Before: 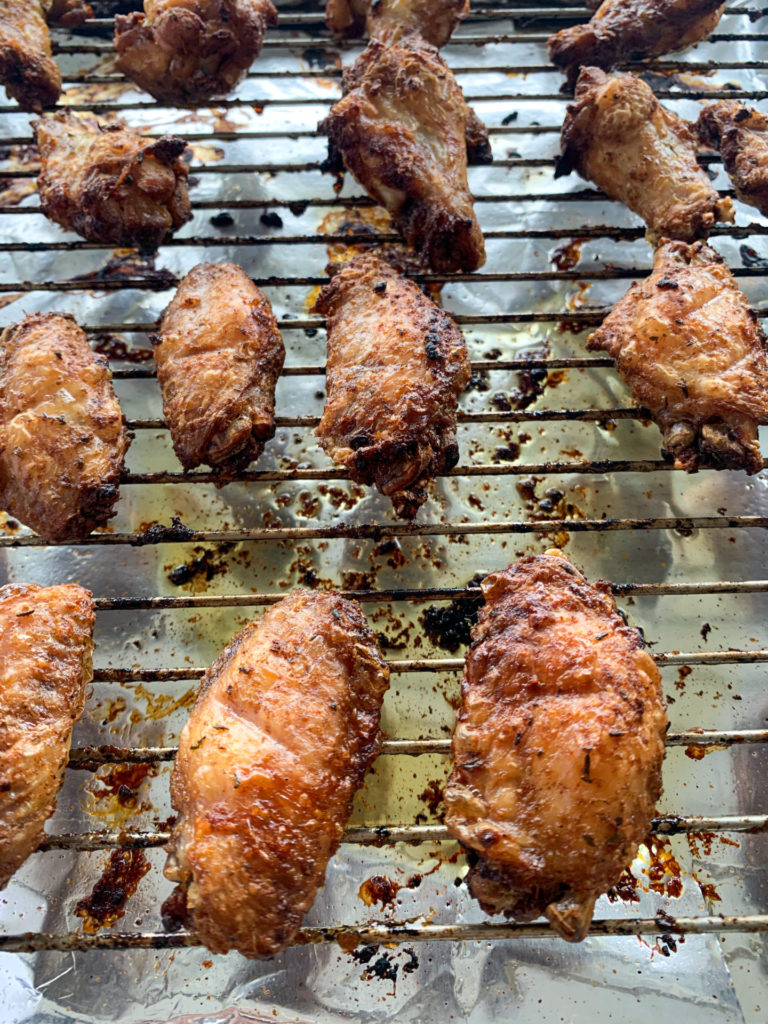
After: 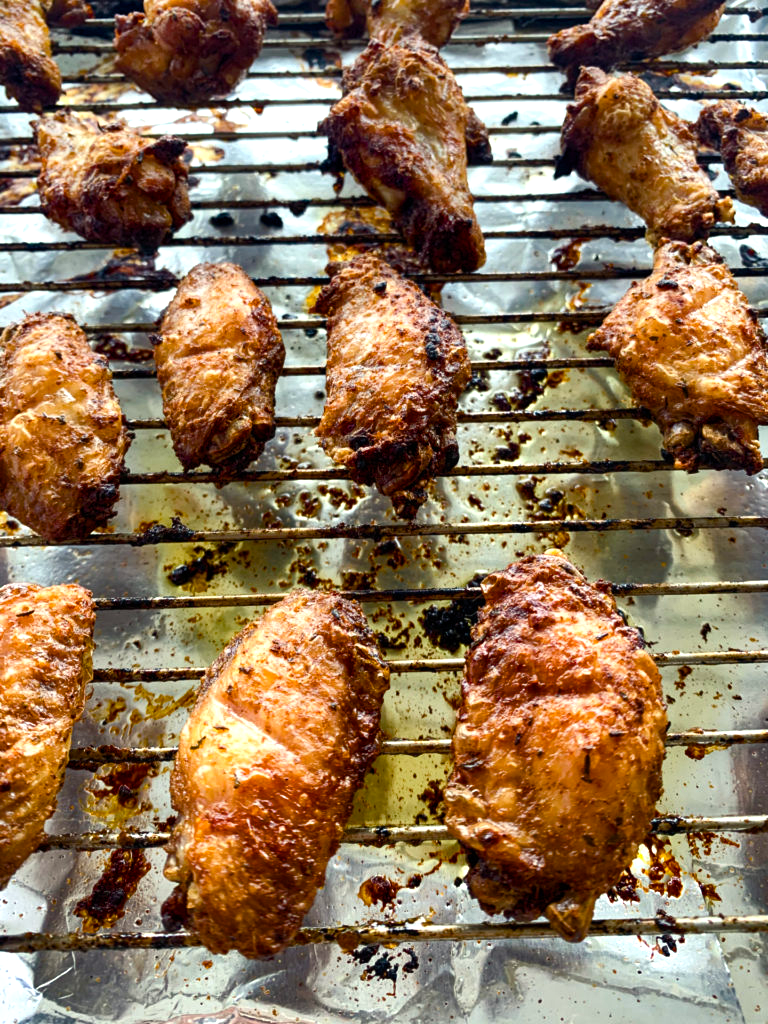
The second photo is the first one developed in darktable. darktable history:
shadows and highlights: soften with gaussian
color balance rgb: highlights gain › luminance 7.652%, highlights gain › chroma 1.977%, highlights gain › hue 90.32°, perceptual saturation grading › global saturation 0.185%, perceptual saturation grading › mid-tones 6.101%, perceptual saturation grading › shadows 72.396%, perceptual brilliance grading › global brilliance -17.934%, perceptual brilliance grading › highlights 29.432%
